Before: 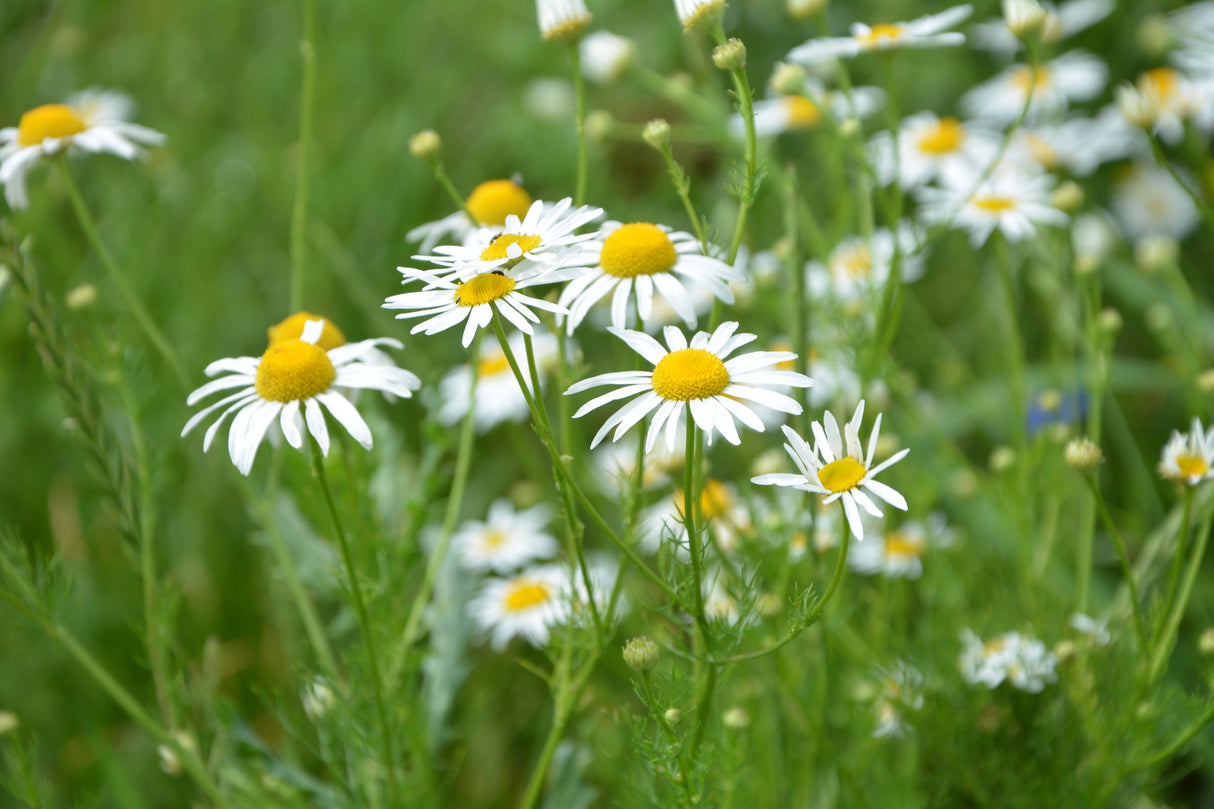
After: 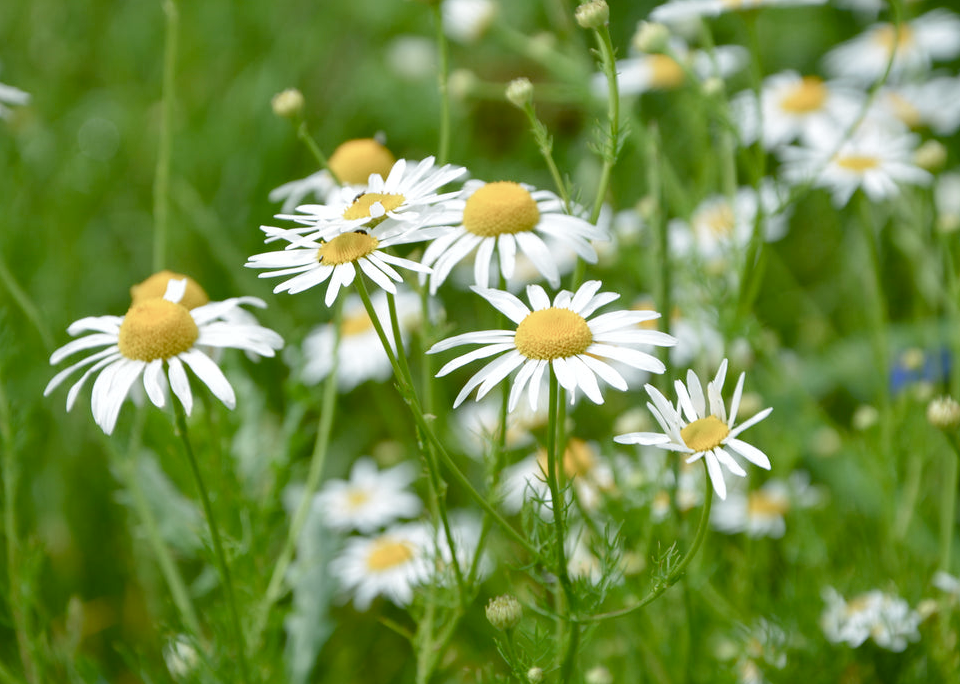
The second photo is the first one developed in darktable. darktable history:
crop: left 11.365%, top 5.128%, right 9.556%, bottom 10.263%
color balance rgb: shadows lift › luminance -20.341%, power › hue 329.8°, perceptual saturation grading › global saturation 20%, perceptual saturation grading › highlights -50.477%, perceptual saturation grading › shadows 30.266%
shadows and highlights: shadows 25.43, highlights -26.11
